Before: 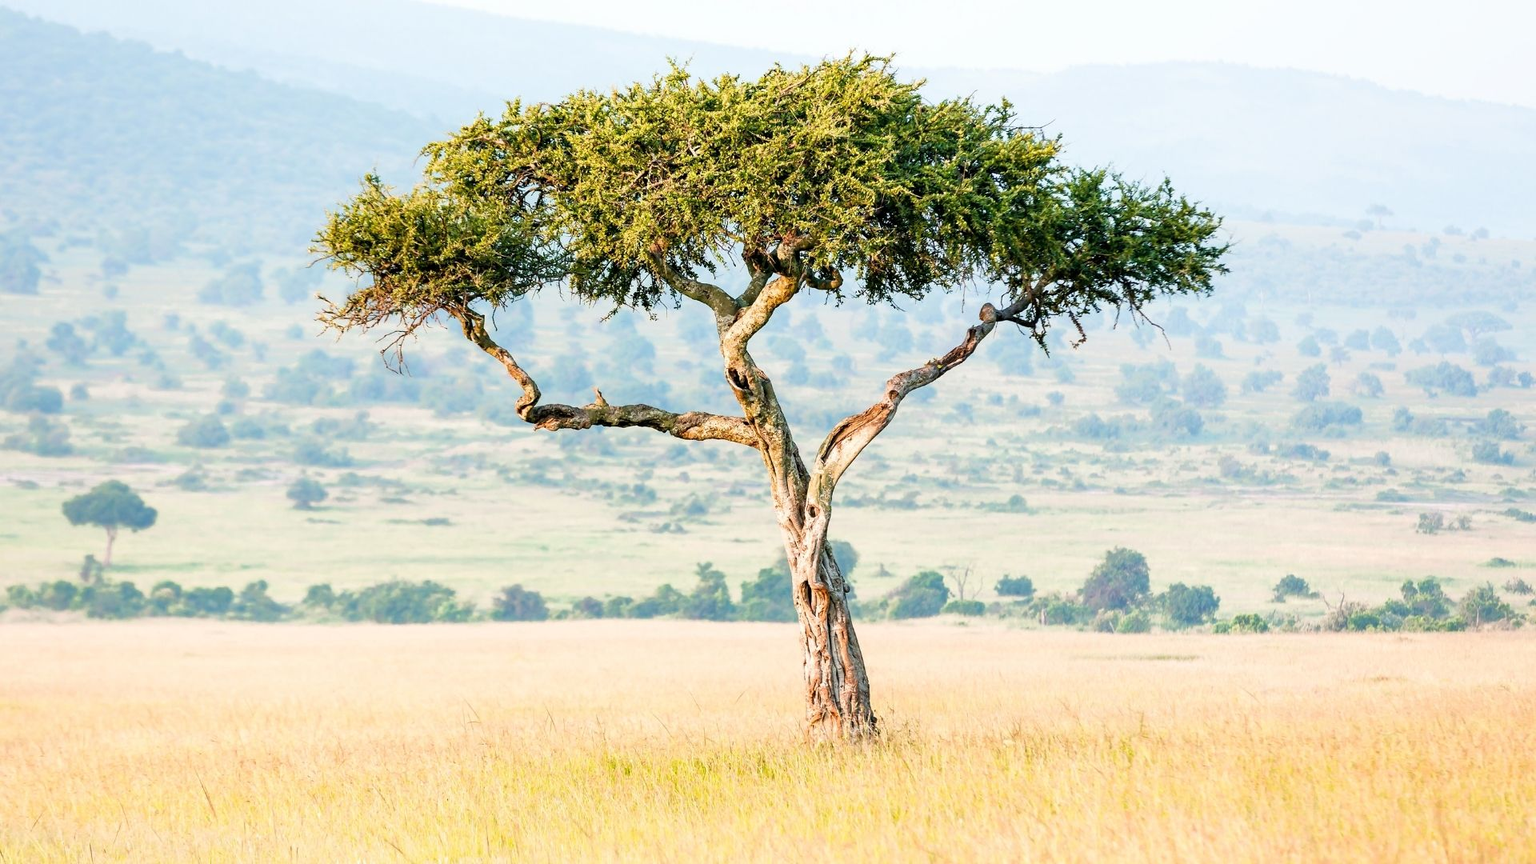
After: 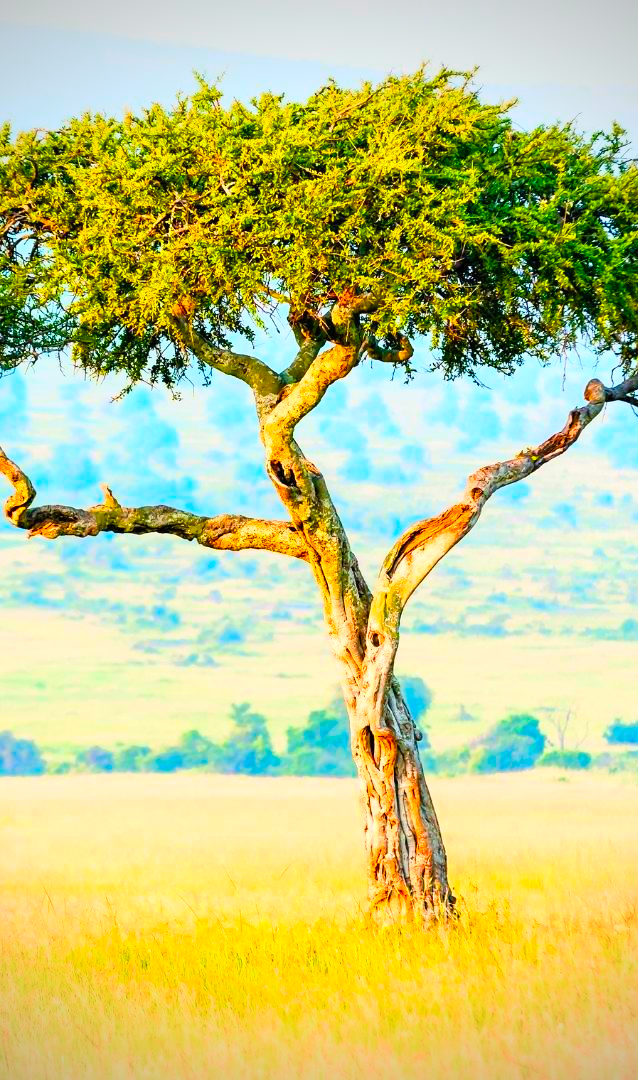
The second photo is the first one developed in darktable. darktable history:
vignetting: width/height ratio 1.094
color balance rgb: linear chroma grading › global chroma 15%, perceptual saturation grading › global saturation 30%
contrast brightness saturation: contrast 0.2, brightness 0.2, saturation 0.8
crop: left 33.36%, right 33.36%
